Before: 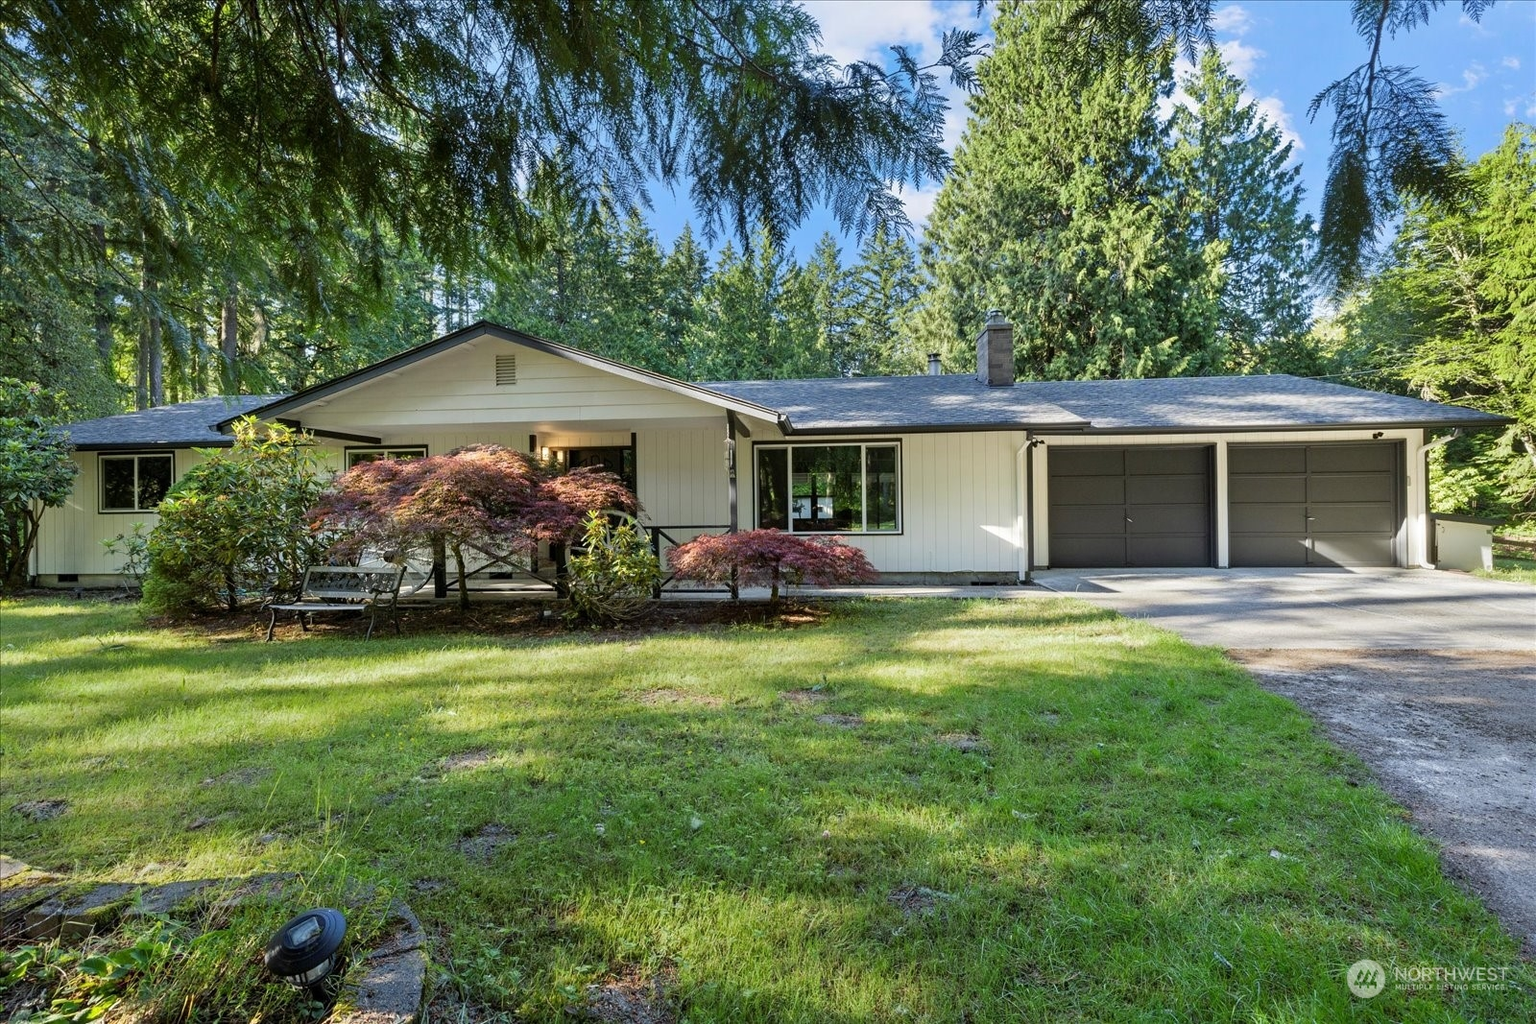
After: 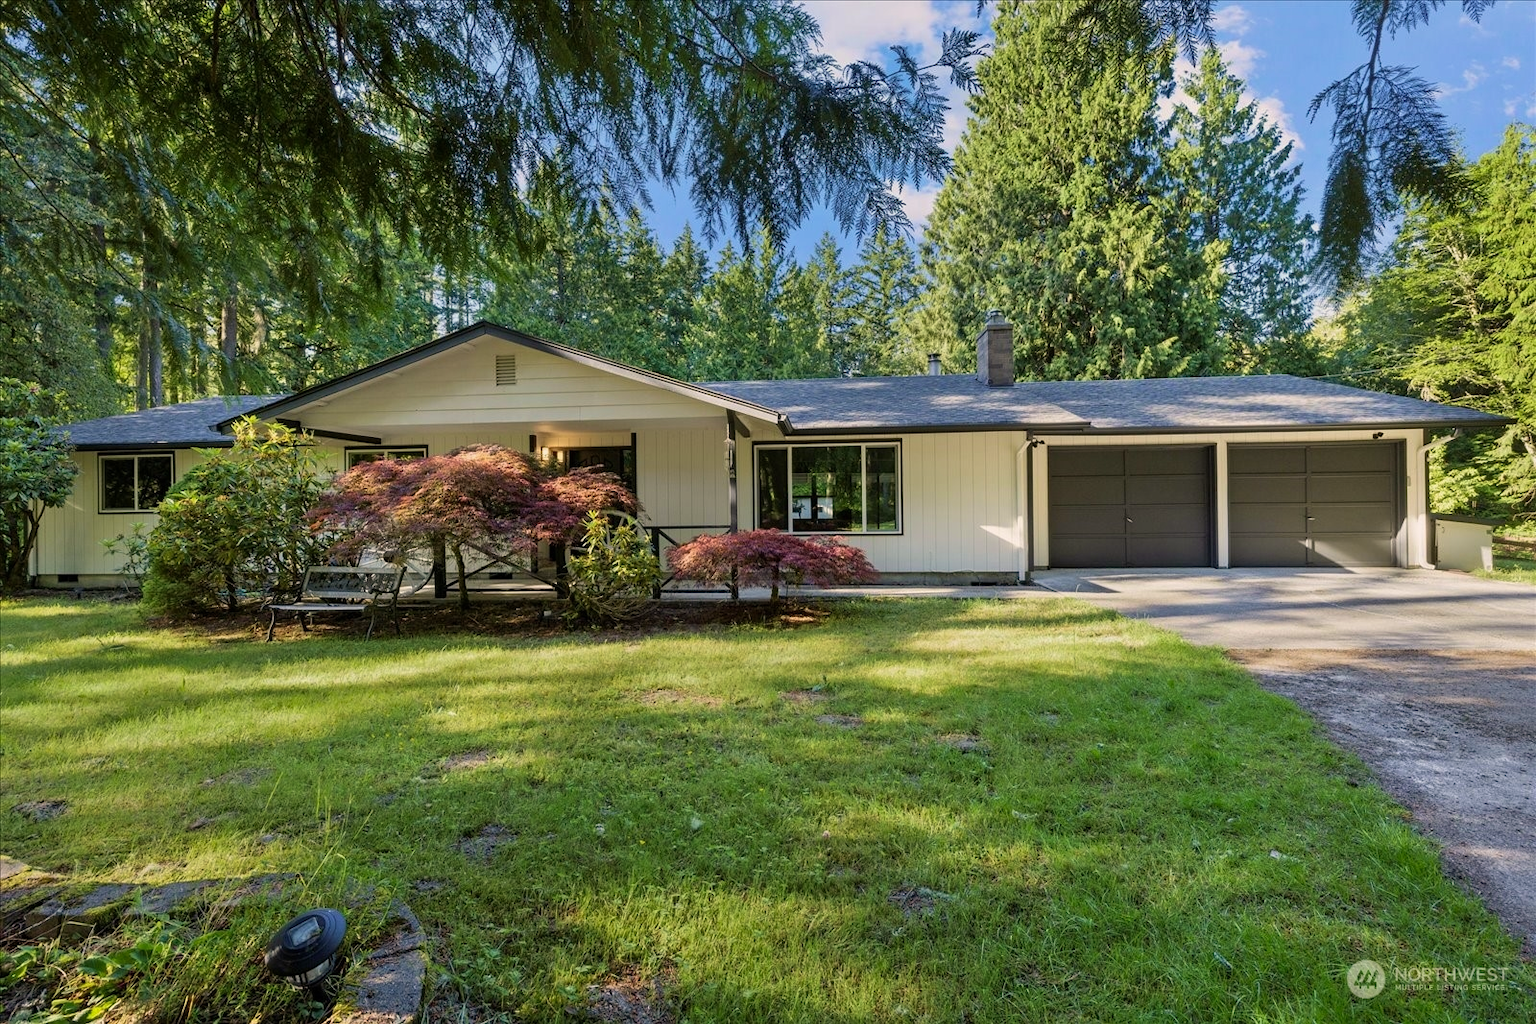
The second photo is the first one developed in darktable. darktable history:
exposure: exposure -0.217 EV, compensate highlight preservation false
color correction: highlights a* 3.55, highlights b* 5.11
velvia: on, module defaults
